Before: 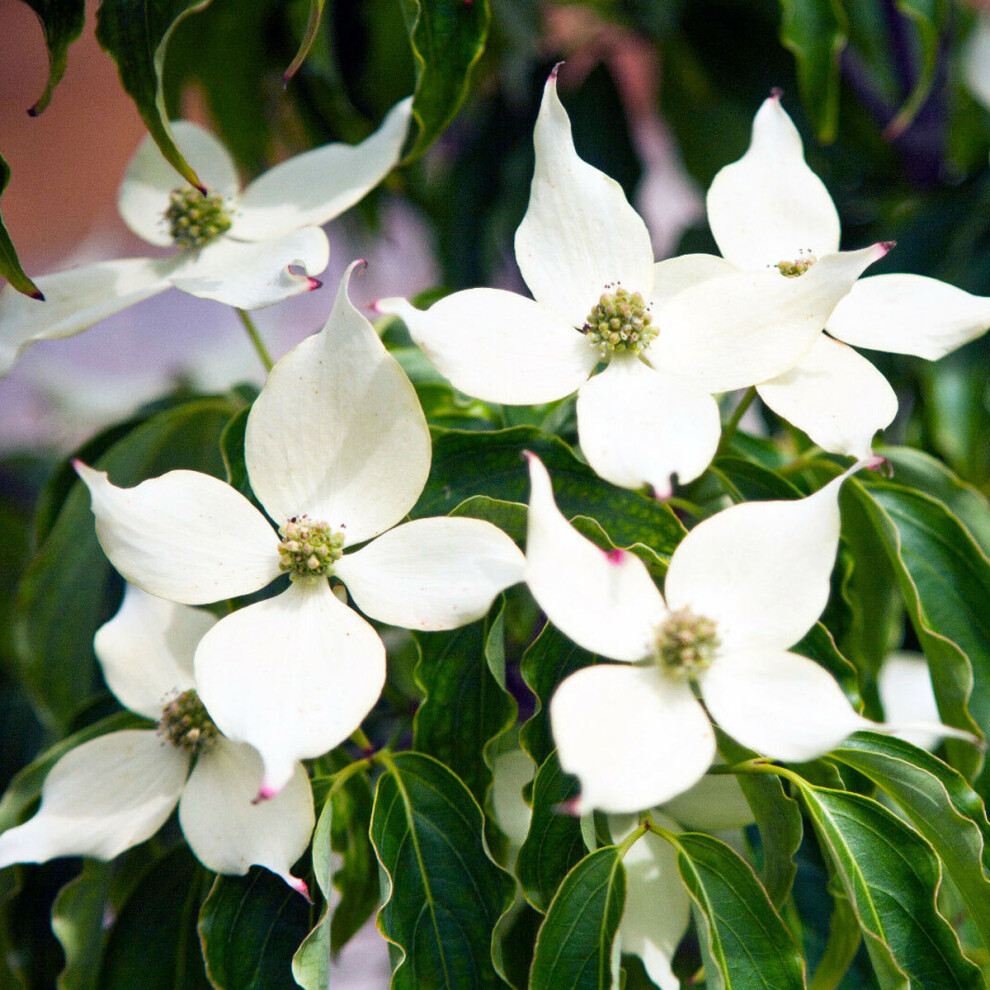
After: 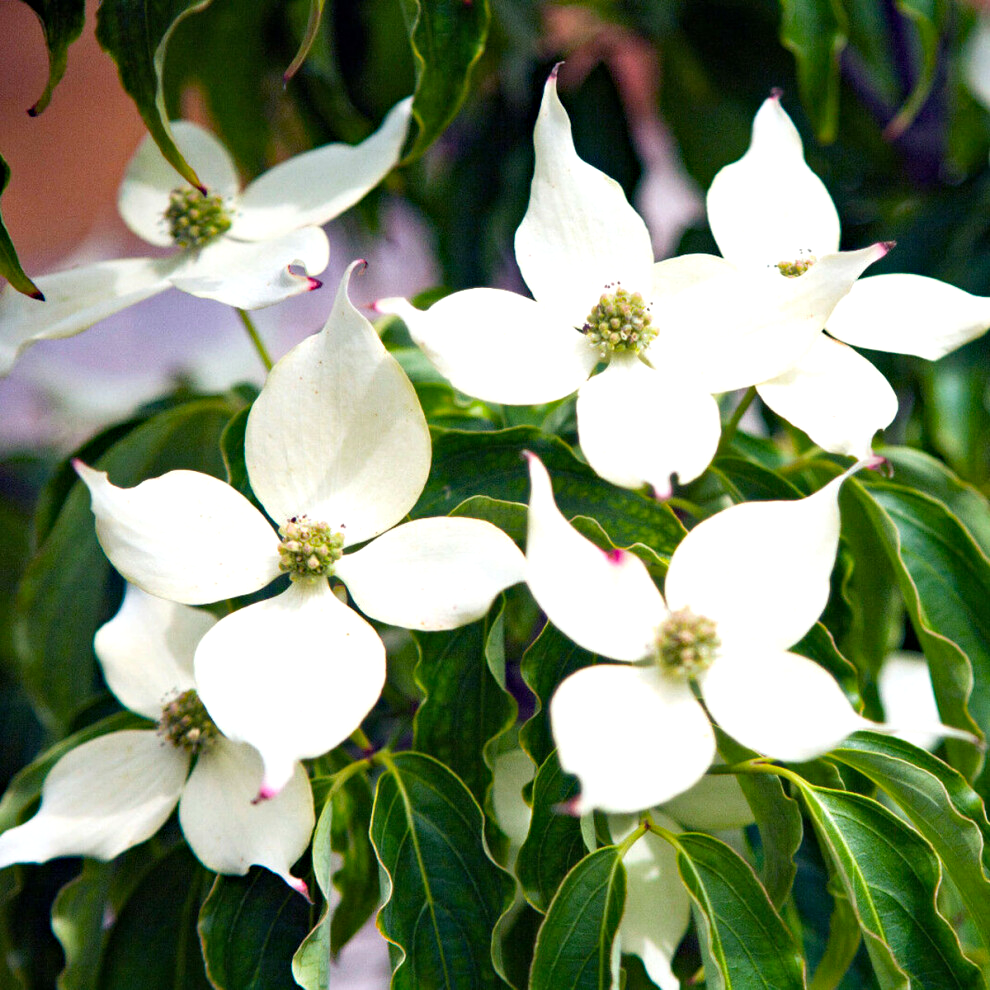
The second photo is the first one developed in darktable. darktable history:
exposure: exposure 0.258 EV, compensate highlight preservation false
haze removal: strength 0.29, distance 0.25, compatibility mode true, adaptive false
